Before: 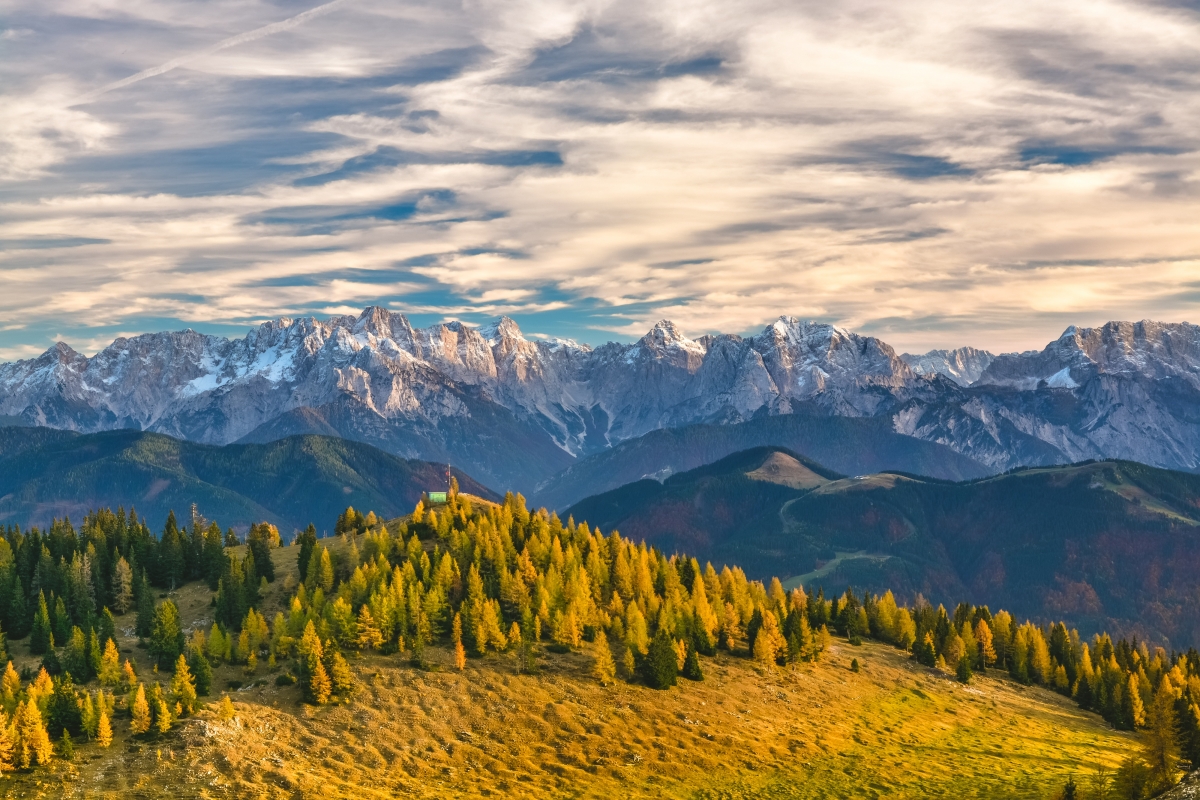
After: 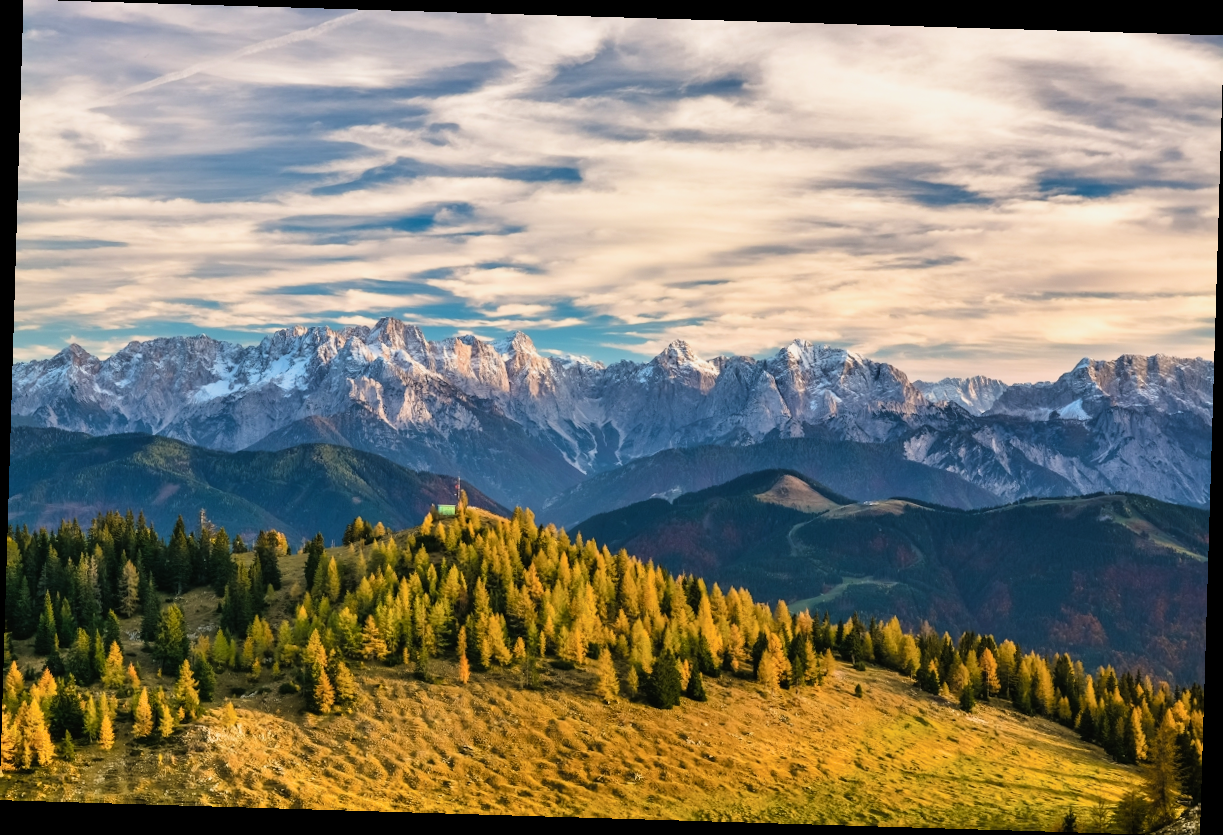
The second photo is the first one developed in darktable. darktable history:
filmic rgb: black relative exposure -8.07 EV, white relative exposure 3 EV, hardness 5.35, contrast 1.25
velvia: strength 15%
rotate and perspective: rotation 1.72°, automatic cropping off
